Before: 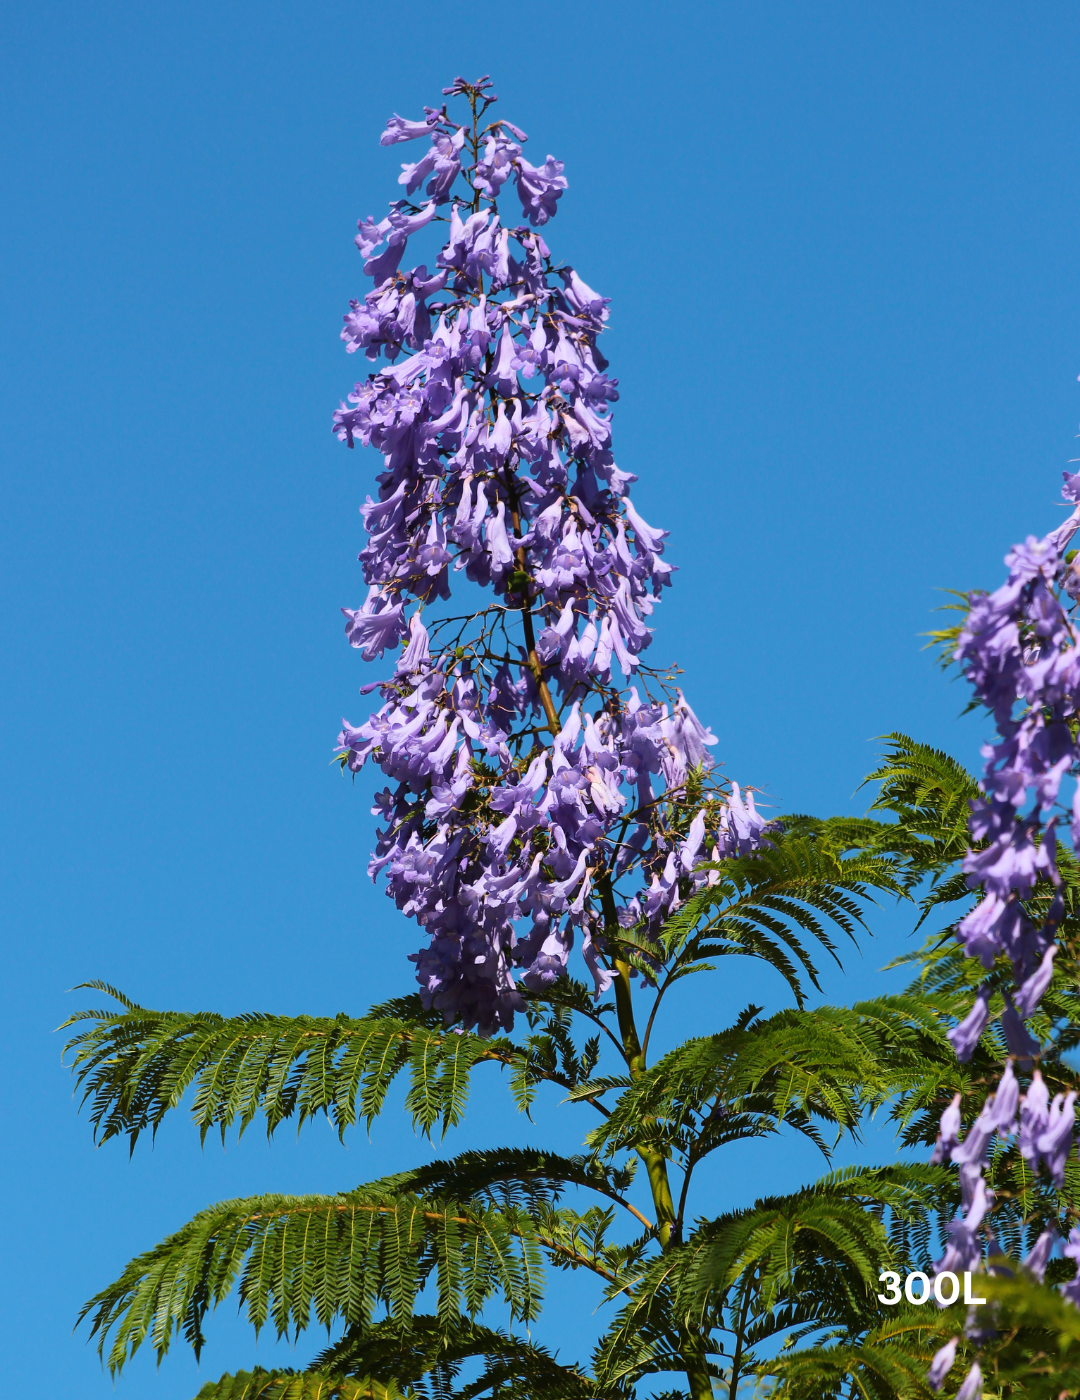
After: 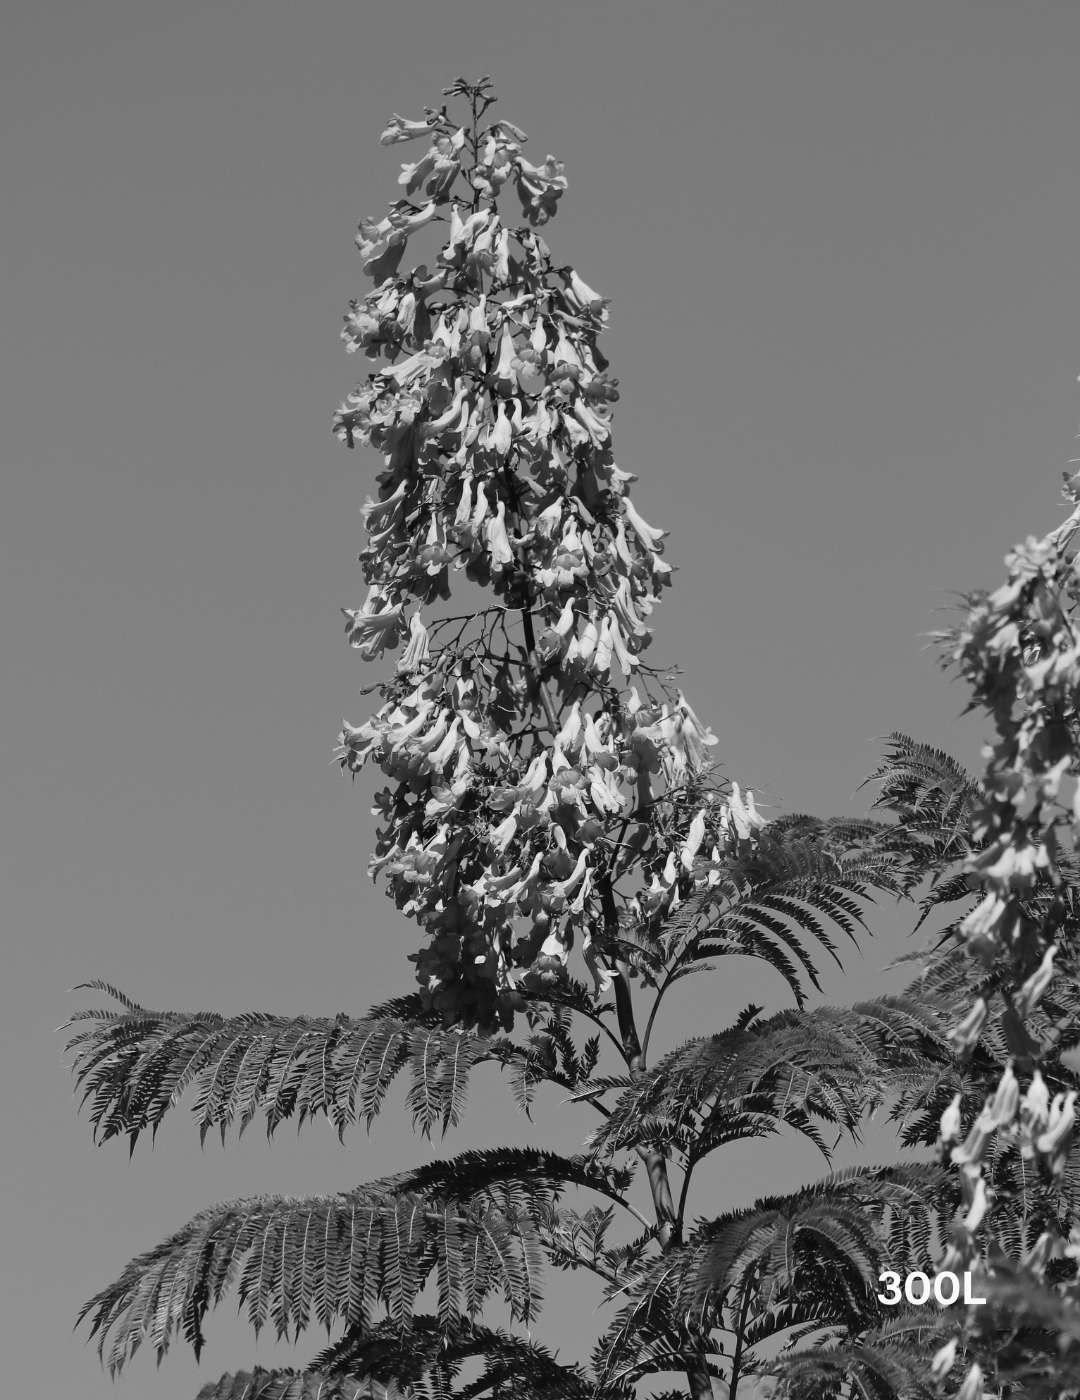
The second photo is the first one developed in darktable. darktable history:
monochrome: size 1
contrast brightness saturation: contrast 0.04, saturation 0.07
